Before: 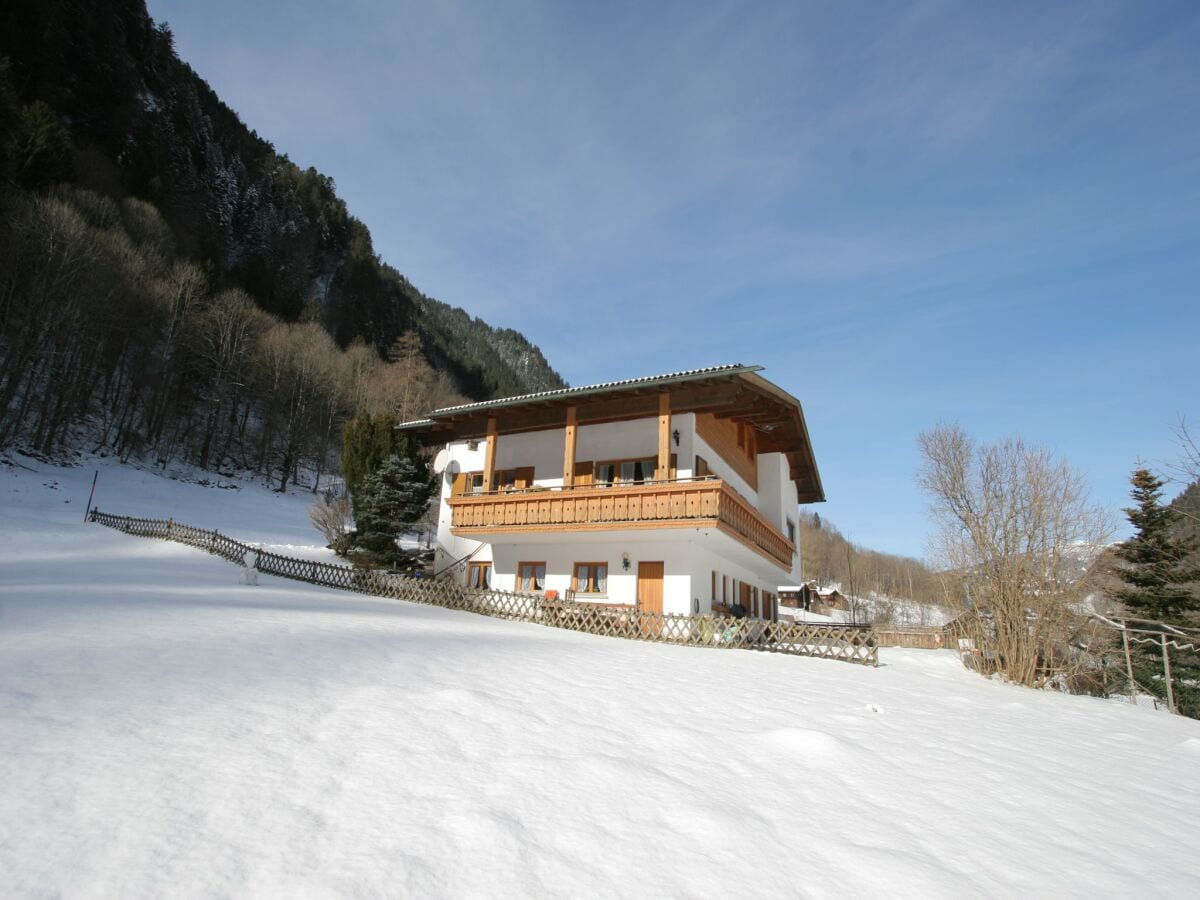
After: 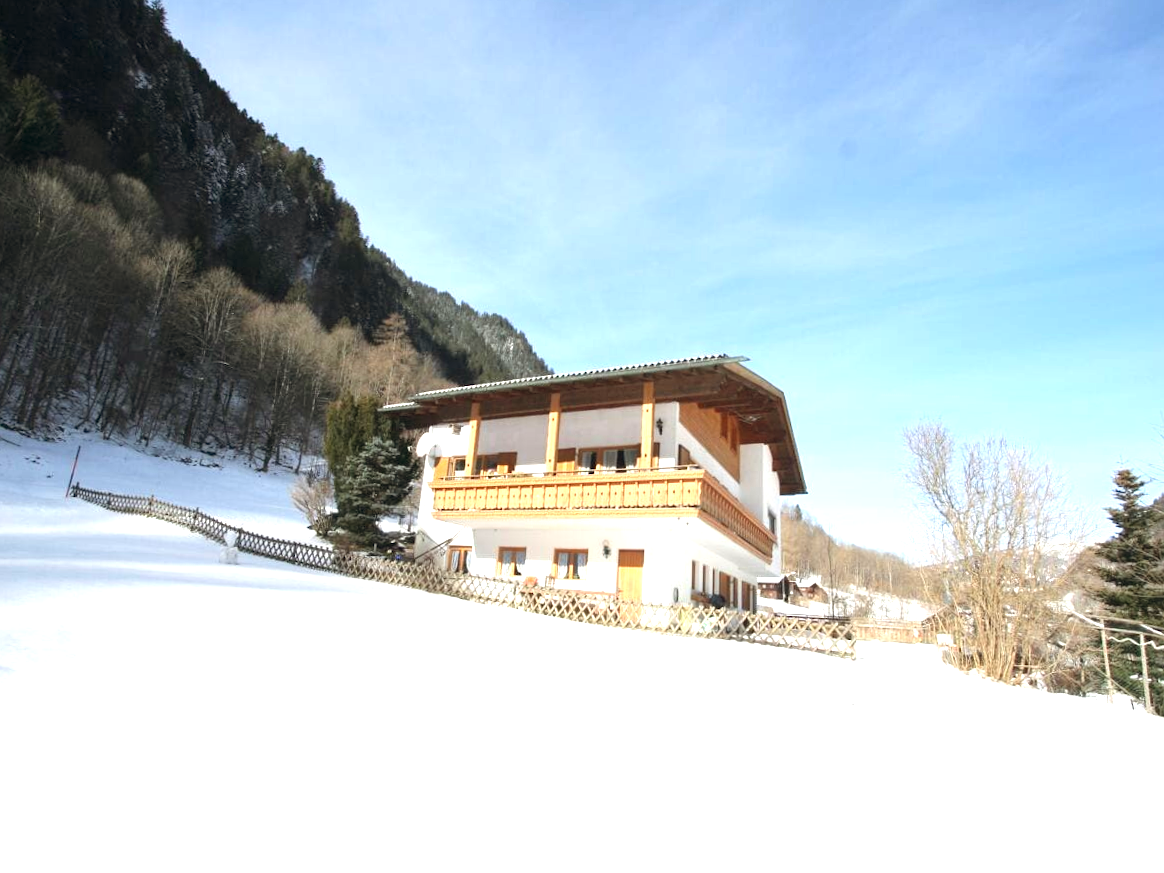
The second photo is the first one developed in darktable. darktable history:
color balance rgb: shadows lift › chroma 2.032%, shadows lift › hue 50.19°, global offset › chroma 0.054%, global offset › hue 253.67°, perceptual saturation grading › global saturation -0.081%
crop and rotate: angle -1.32°
exposure: black level correction 0, exposure 1.275 EV, compensate highlight preservation false
